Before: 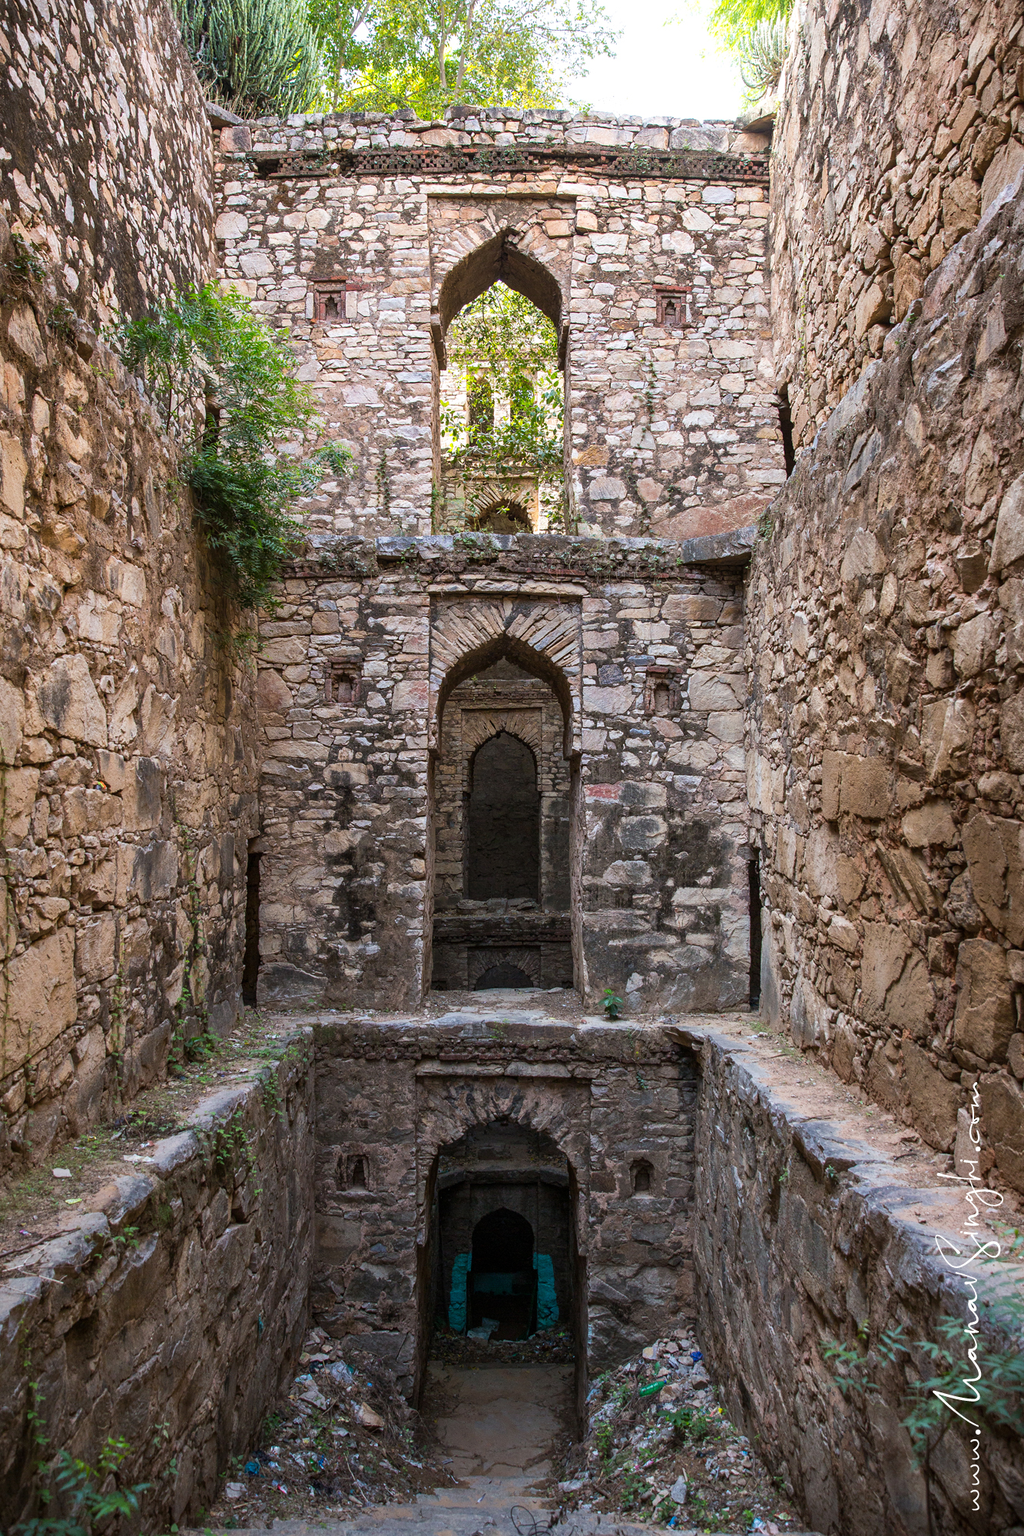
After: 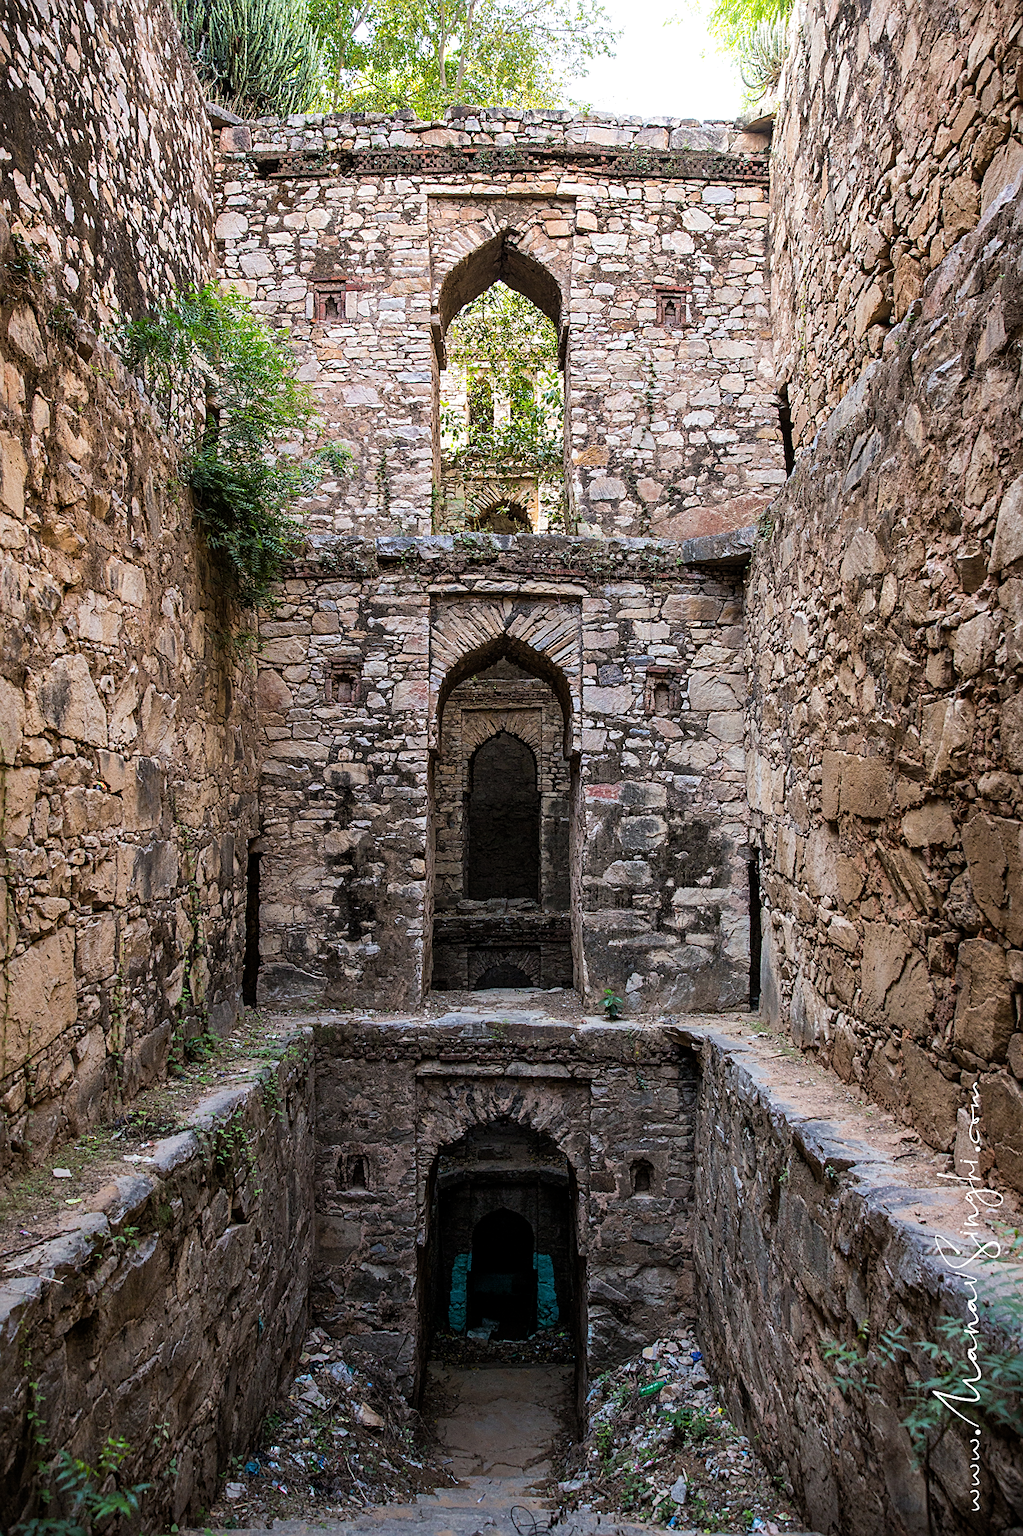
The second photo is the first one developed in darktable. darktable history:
sharpen: on, module defaults
filmic rgb: middle gray luminance 18.42%, black relative exposure -11.5 EV, white relative exposure 2.58 EV, target black luminance 0%, hardness 8.42, latitude 98.39%, contrast 1.085, shadows ↔ highlights balance 0.334%, color science v6 (2022)
